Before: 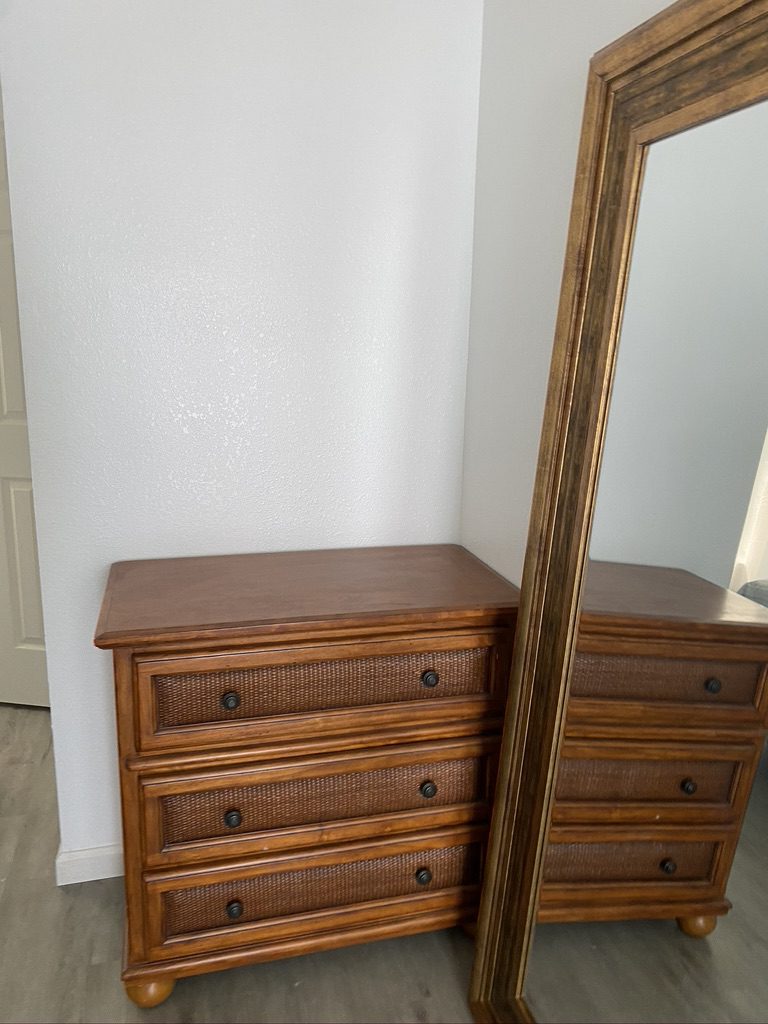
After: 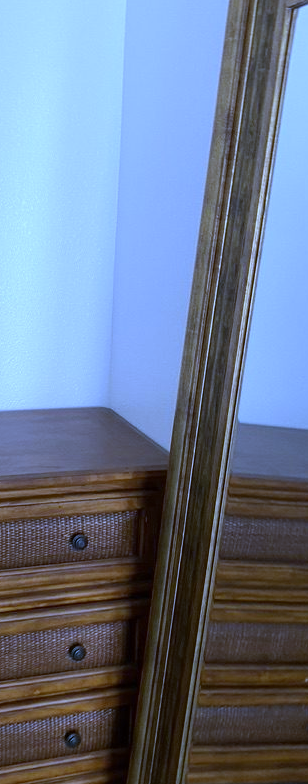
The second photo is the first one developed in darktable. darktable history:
crop: left 45.721%, top 13.393%, right 14.118%, bottom 10.01%
white balance: red 0.766, blue 1.537
